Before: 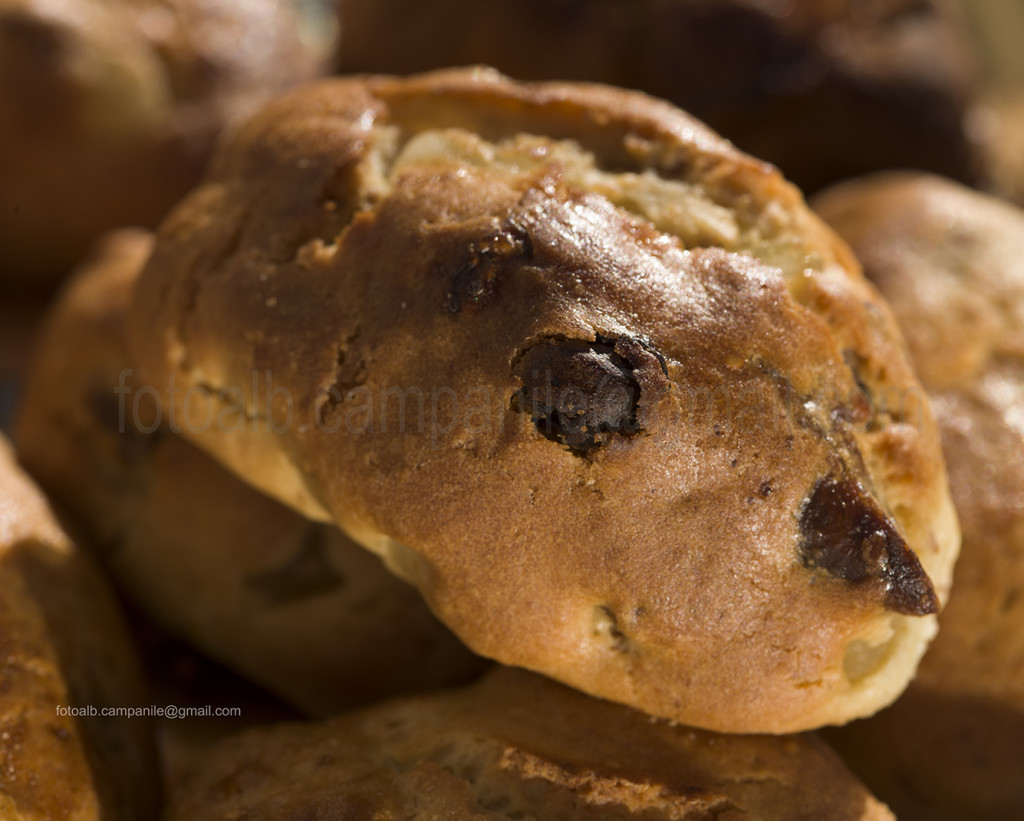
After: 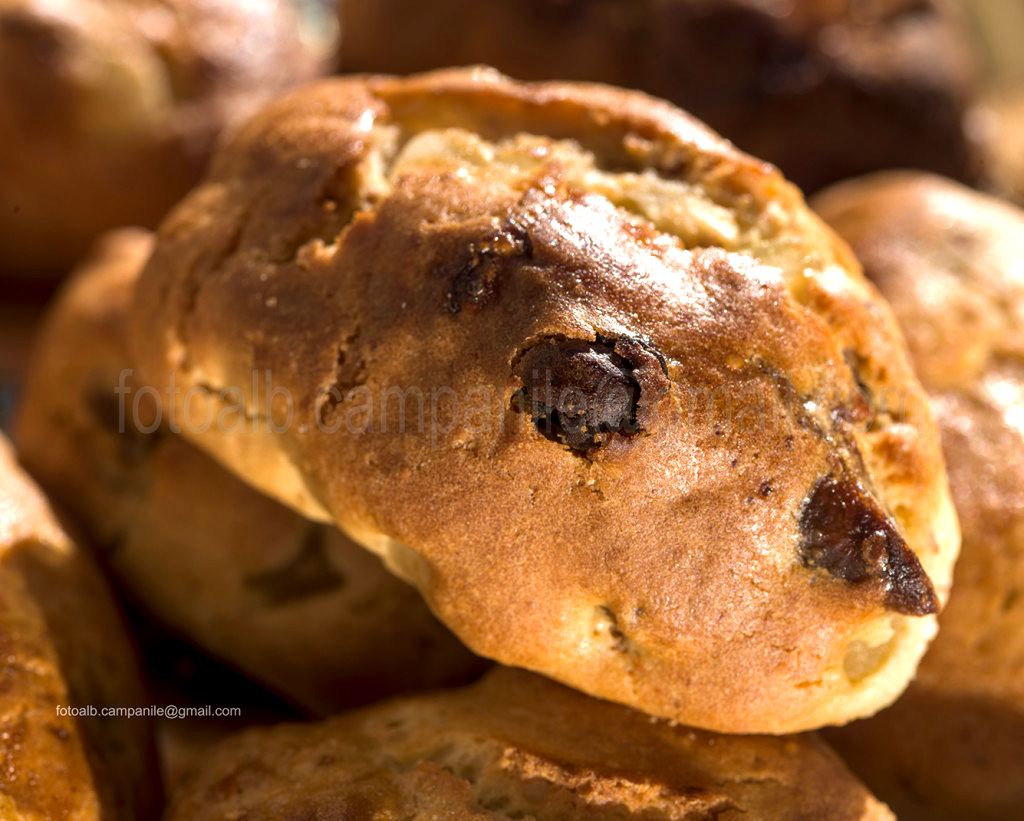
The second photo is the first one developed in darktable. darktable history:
local contrast: on, module defaults
exposure: exposure 0.77 EV, compensate highlight preservation false
white balance: red 0.974, blue 1.044
